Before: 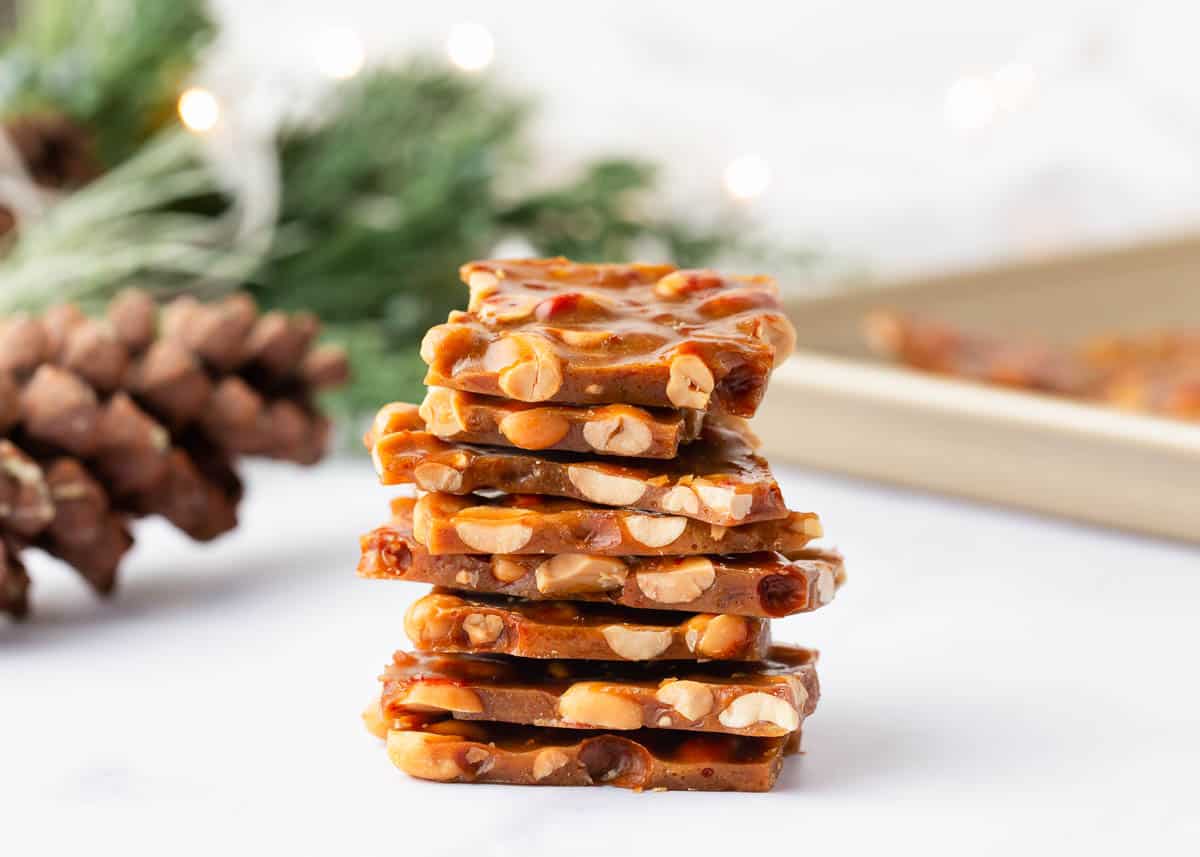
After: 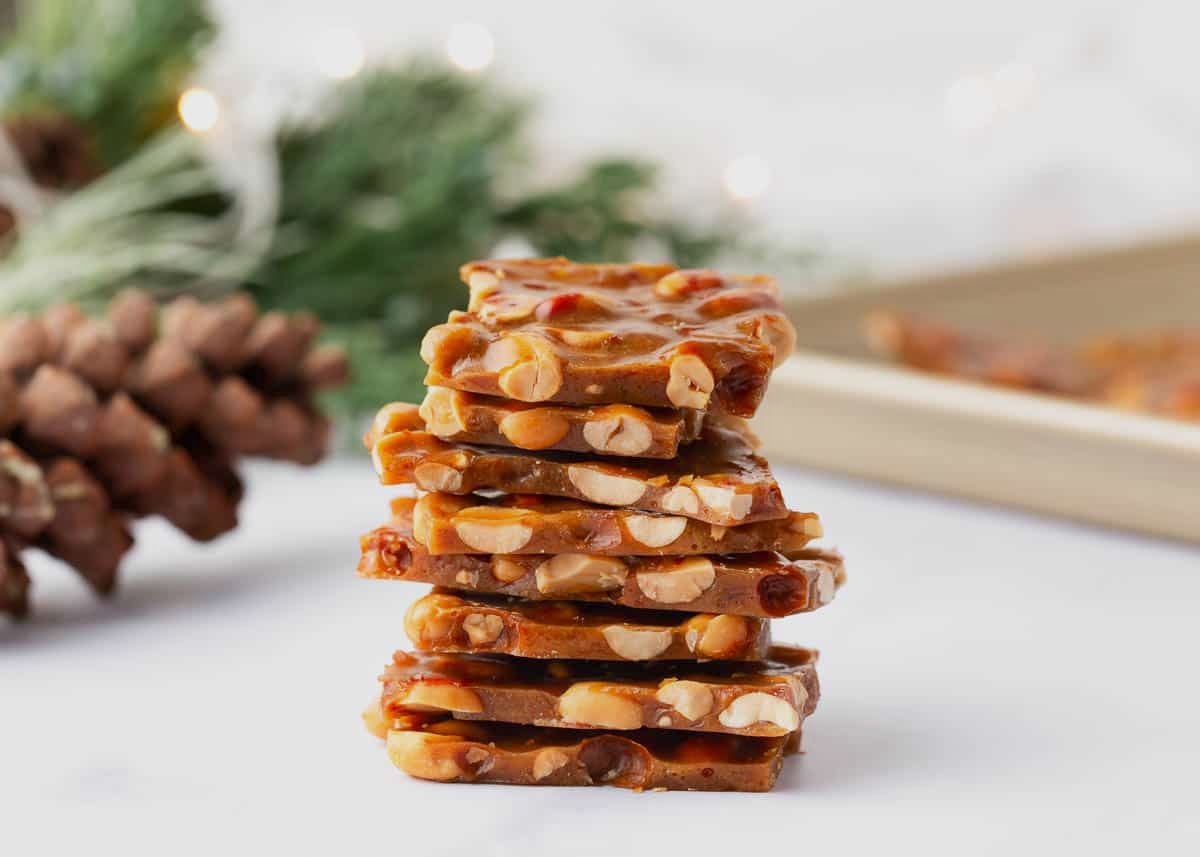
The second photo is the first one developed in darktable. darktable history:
tone equalizer: -8 EV 0.224 EV, -7 EV 0.429 EV, -6 EV 0.44 EV, -5 EV 0.264 EV, -3 EV -0.254 EV, -2 EV -0.388 EV, -1 EV -0.434 EV, +0 EV -0.263 EV
